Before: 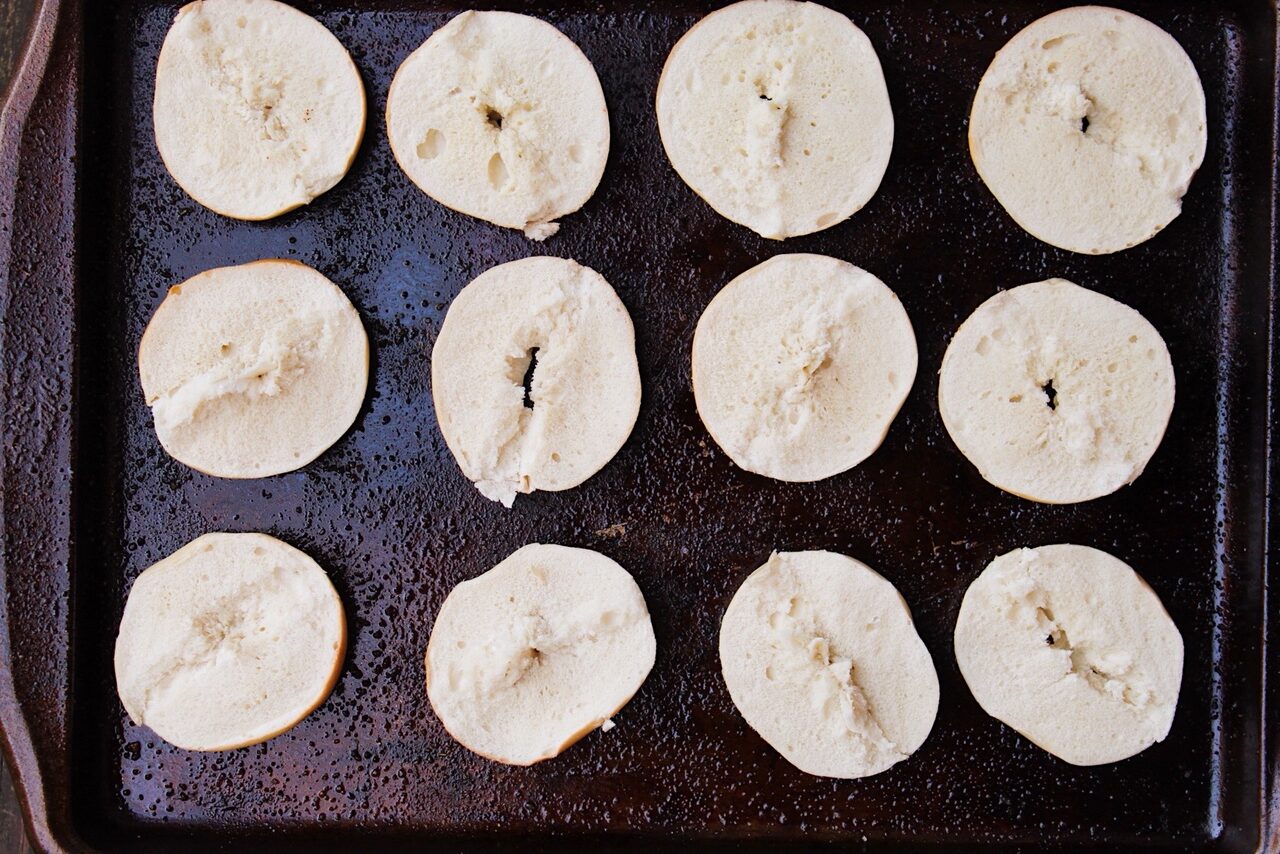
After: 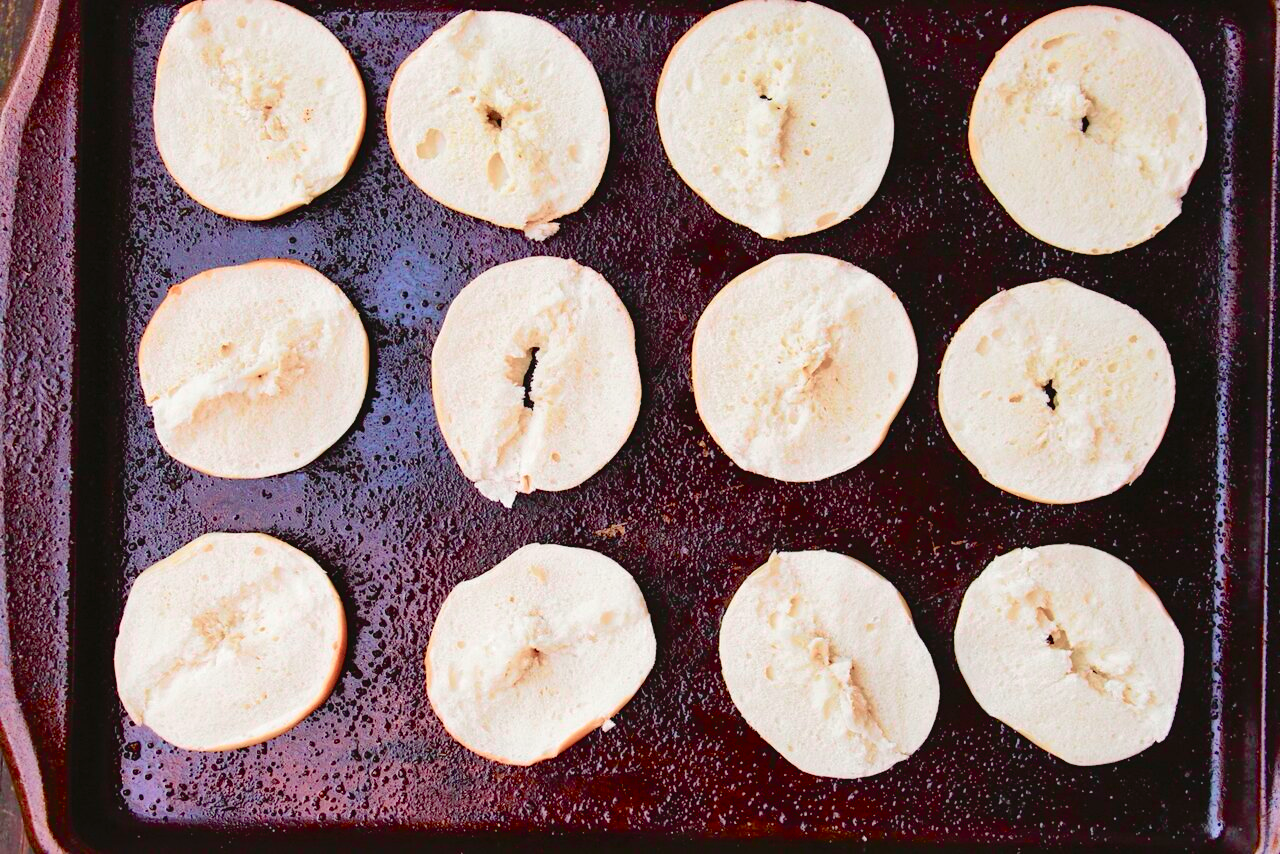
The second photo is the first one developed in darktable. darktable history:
tone curve: curves: ch0 [(0, 0.023) (0.113, 0.081) (0.204, 0.197) (0.498, 0.608) (0.709, 0.819) (0.984, 0.961)]; ch1 [(0, 0) (0.172, 0.123) (0.317, 0.272) (0.414, 0.382) (0.476, 0.479) (0.505, 0.501) (0.528, 0.54) (0.618, 0.647) (0.709, 0.764) (1, 1)]; ch2 [(0, 0) (0.411, 0.424) (0.492, 0.502) (0.521, 0.521) (0.55, 0.576) (0.686, 0.638) (1, 1)], color space Lab, independent channels, preserve colors none
shadows and highlights: on, module defaults
color balance rgb: perceptual saturation grading › global saturation 20%, perceptual saturation grading › highlights -50%, perceptual saturation grading › shadows 30%, perceptual brilliance grading › global brilliance 10%, perceptual brilliance grading › shadows 15%
